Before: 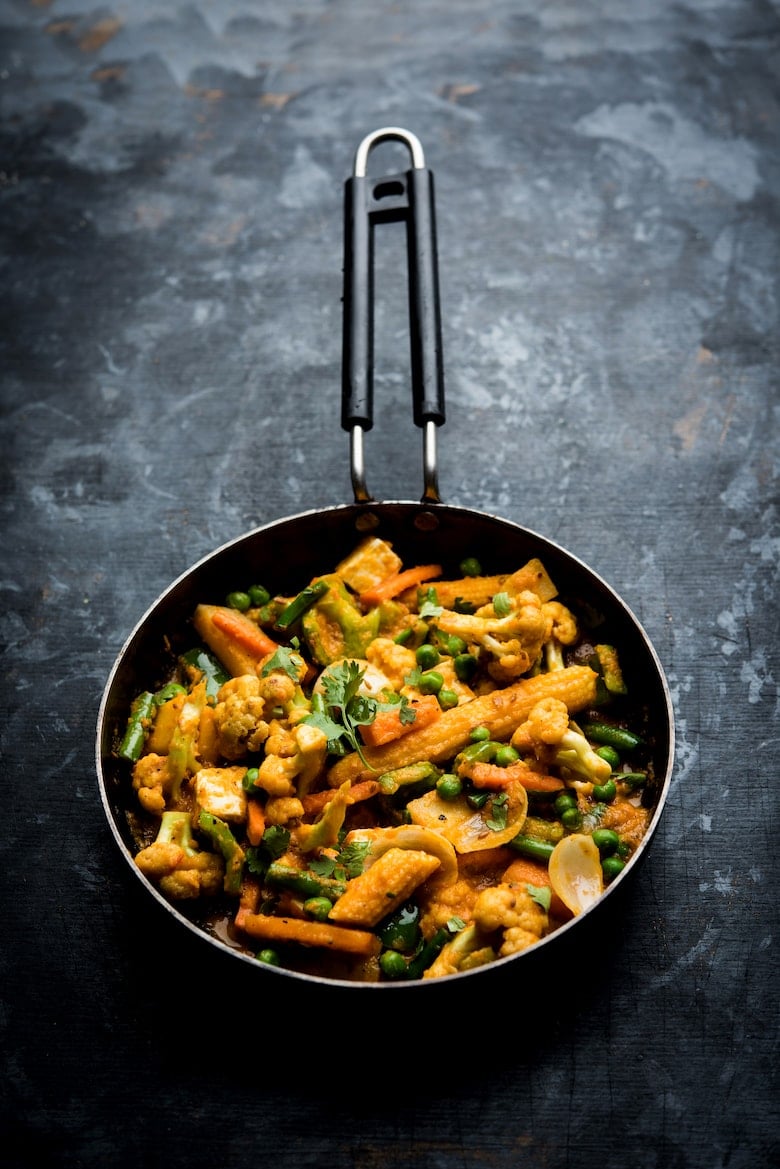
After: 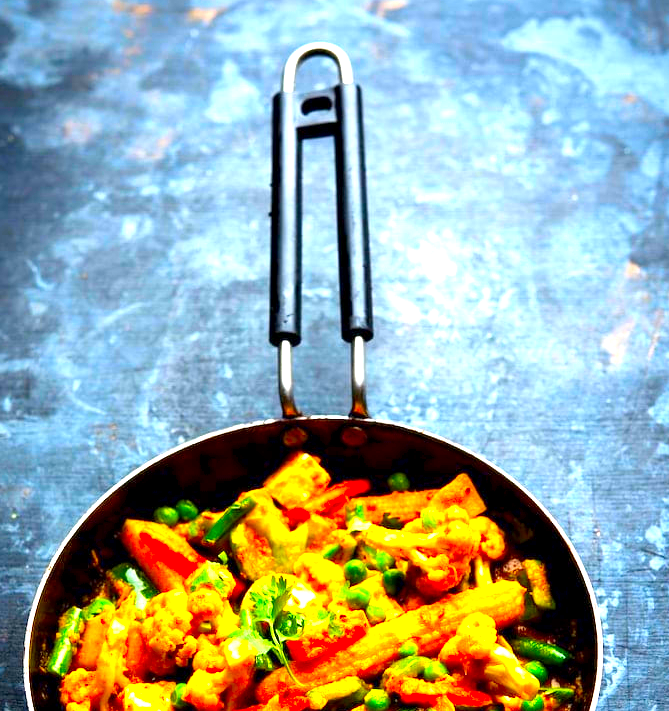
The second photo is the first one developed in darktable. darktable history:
exposure: black level correction 0.001, exposure 1.65 EV, compensate exposure bias true, compensate highlight preservation false
crop and rotate: left 9.279%, top 7.333%, right 4.886%, bottom 31.79%
color correction: highlights b* -0.005, saturation 2.18
